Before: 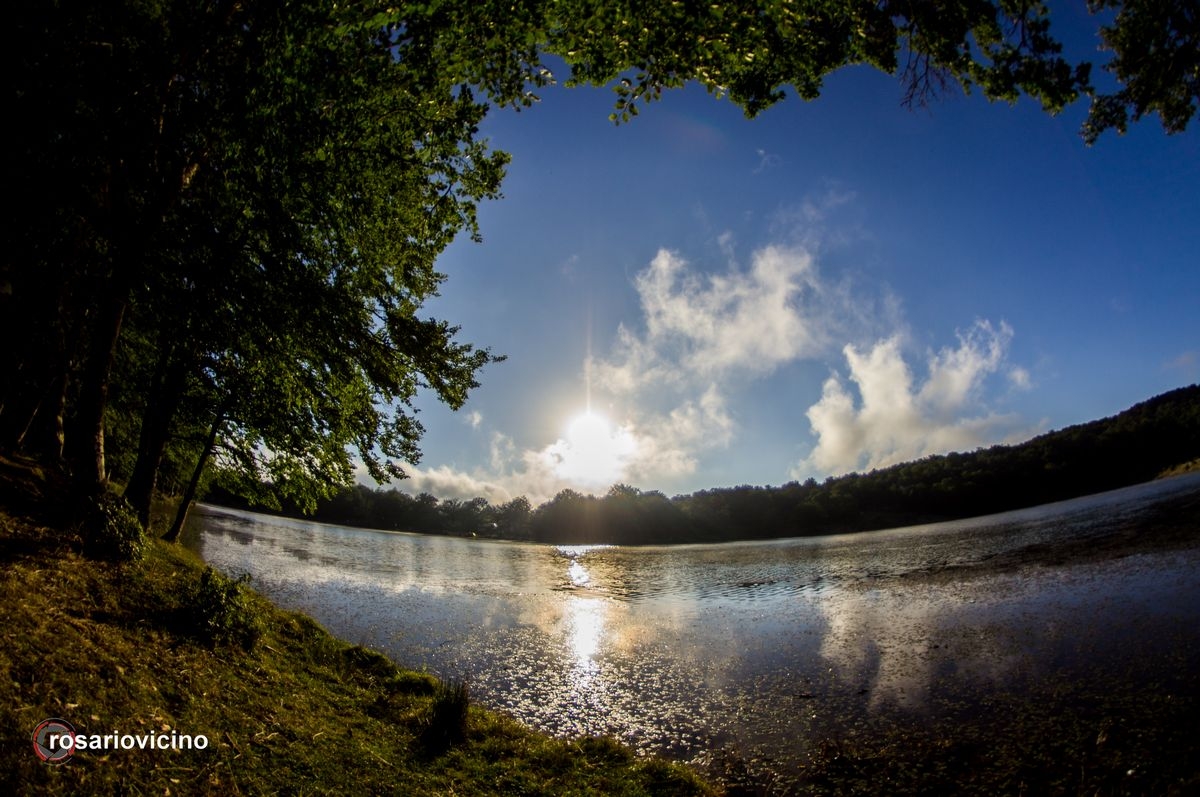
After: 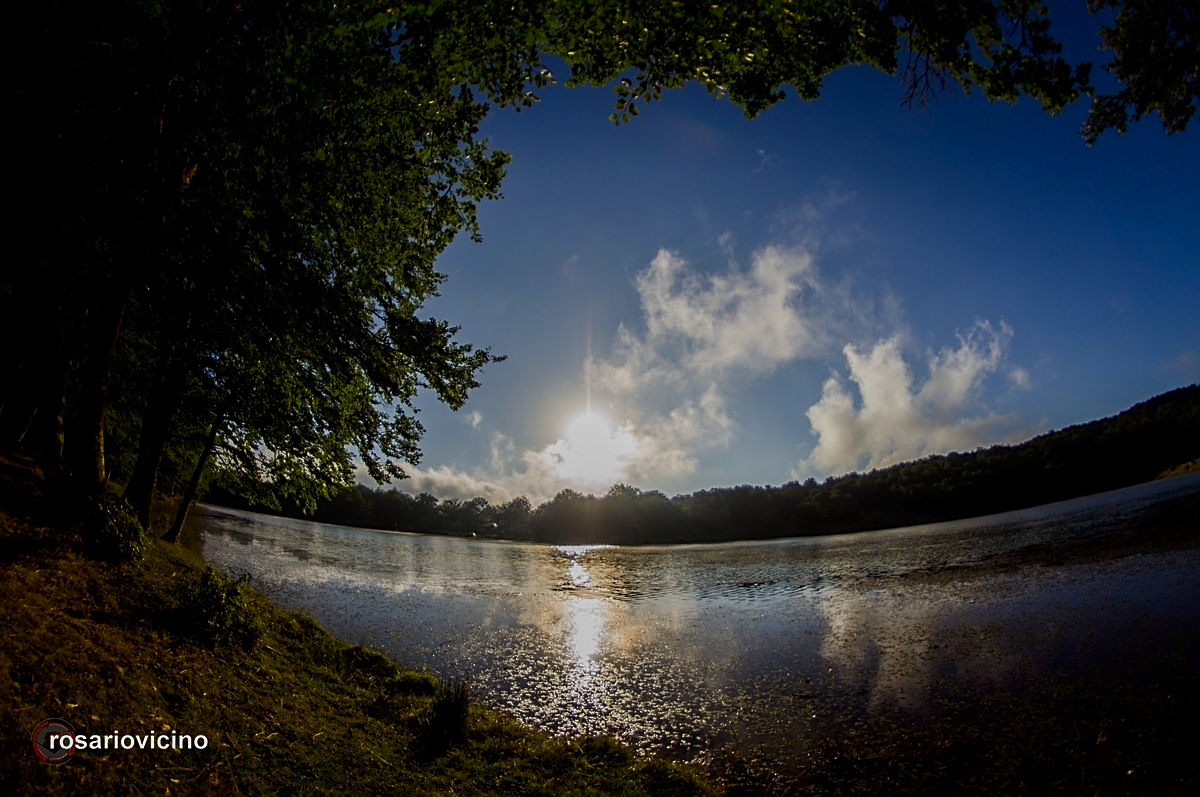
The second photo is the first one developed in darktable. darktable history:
exposure: exposure -0.605 EV, compensate highlight preservation false
sharpen: on, module defaults
shadows and highlights: shadows -38.95, highlights 62.93, soften with gaussian
